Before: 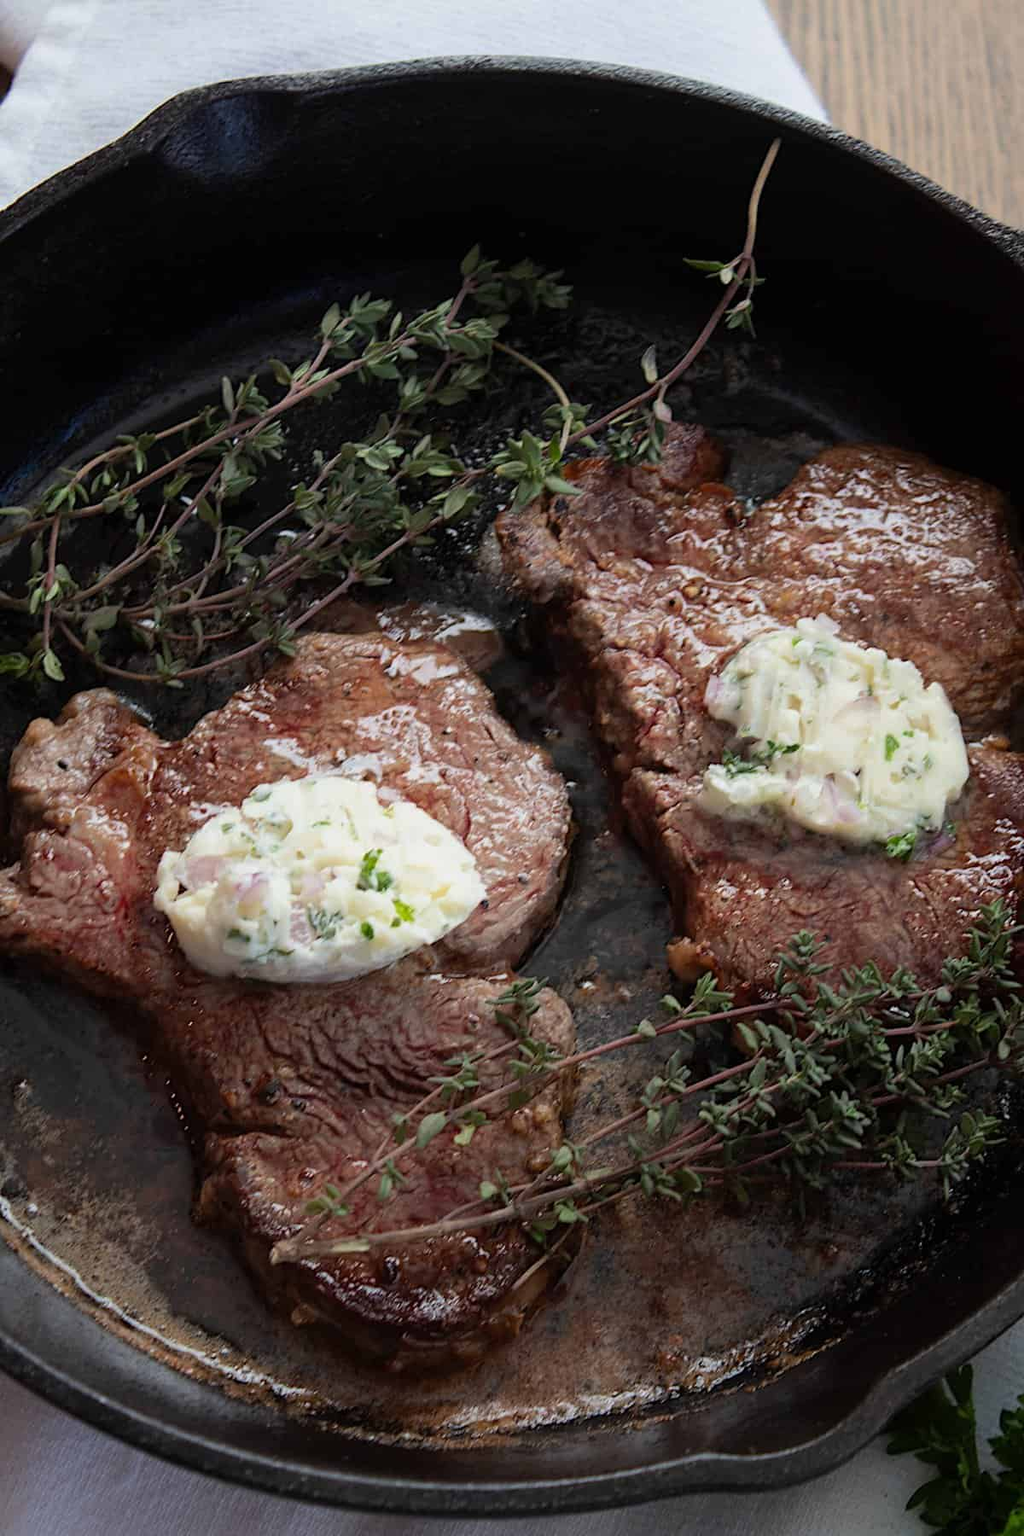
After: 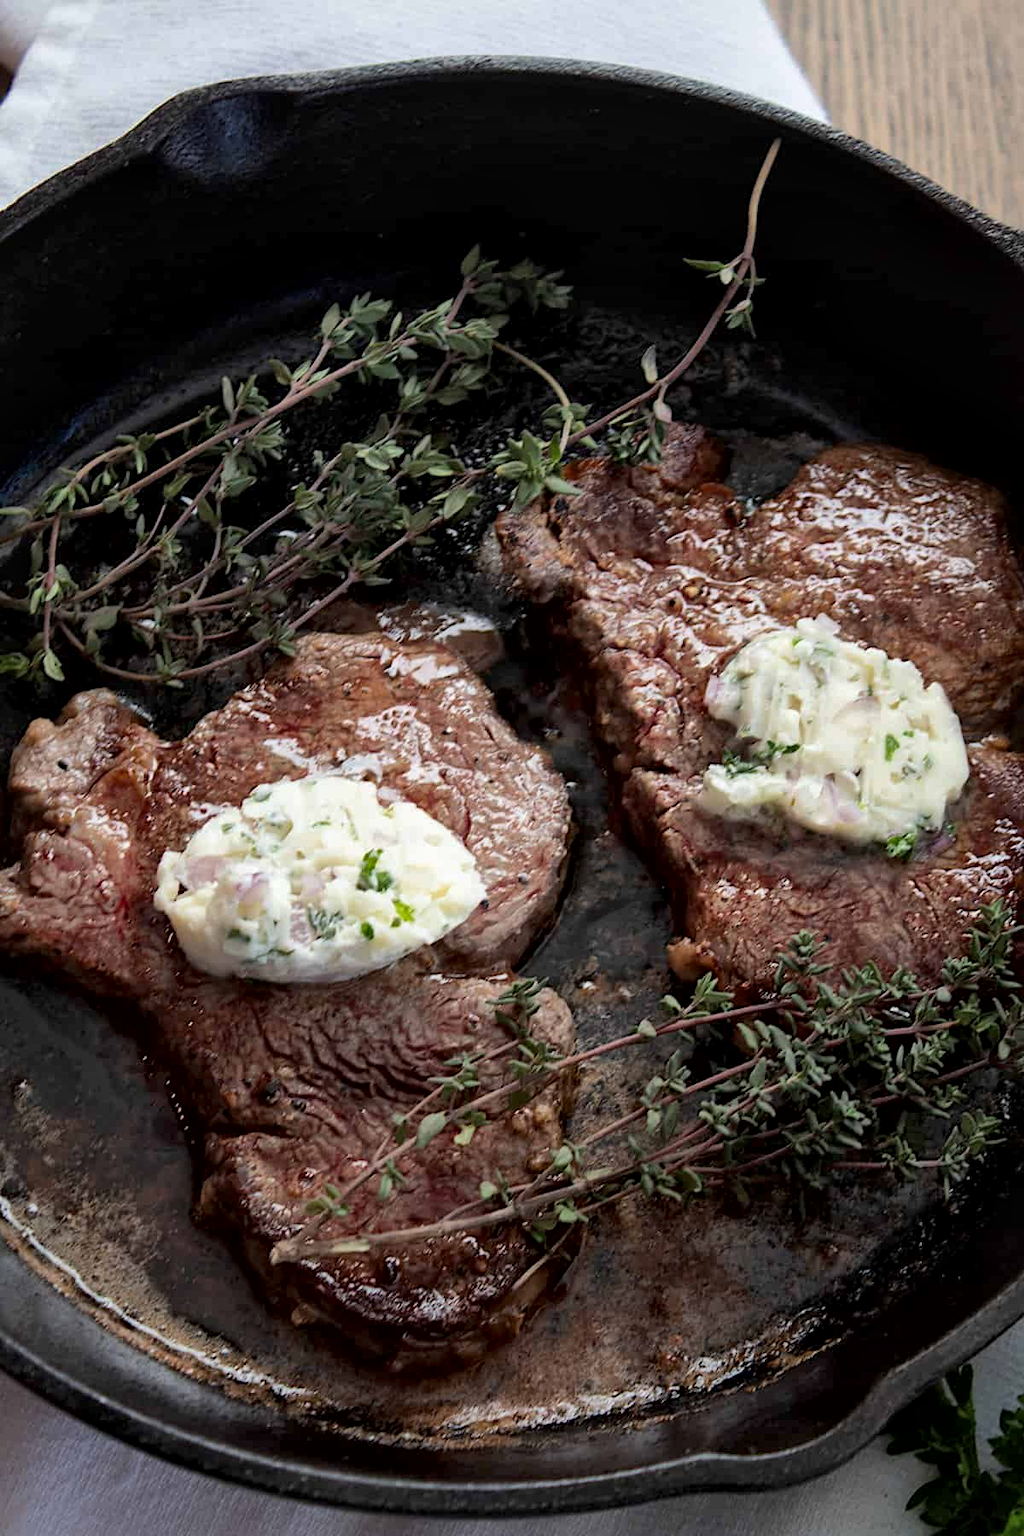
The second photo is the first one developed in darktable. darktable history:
local contrast: mode bilateral grid, contrast 50, coarseness 51, detail 150%, midtone range 0.2
